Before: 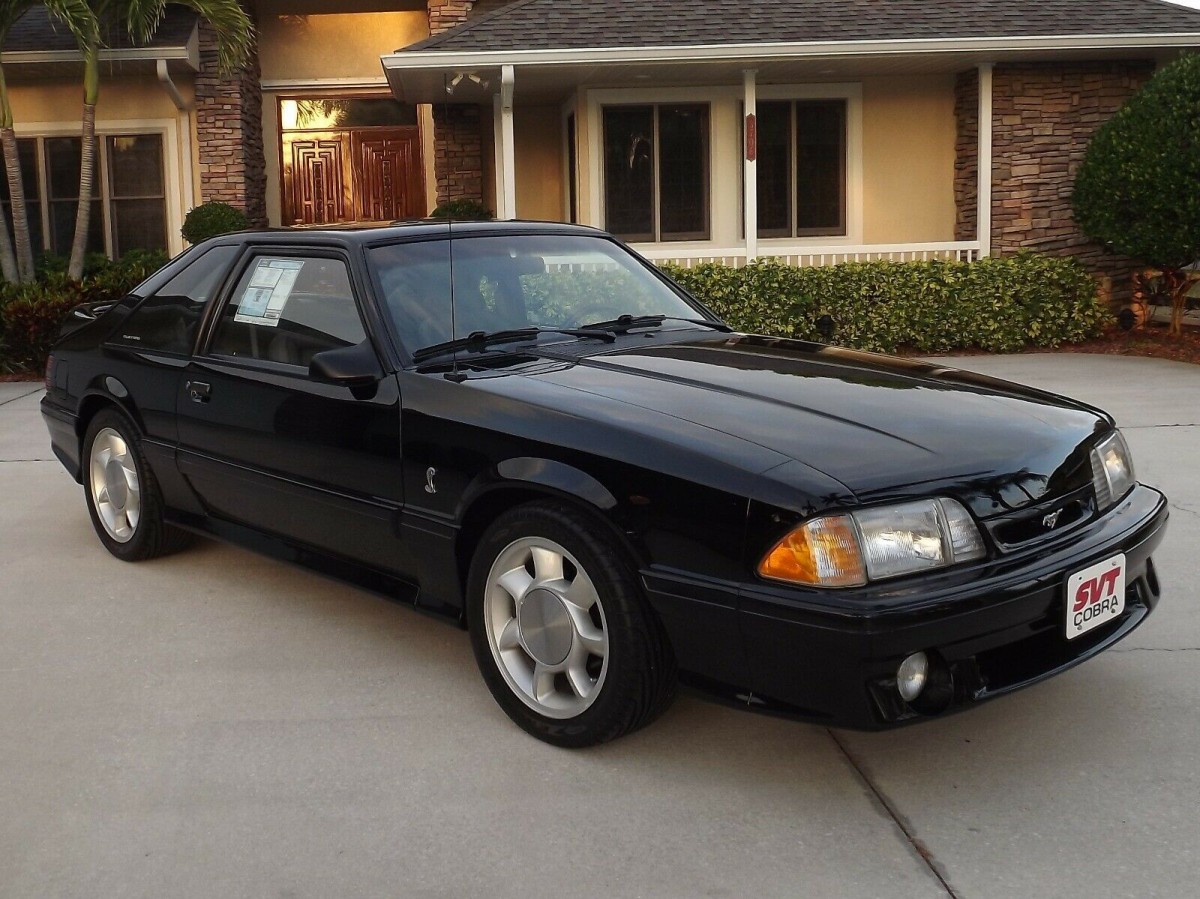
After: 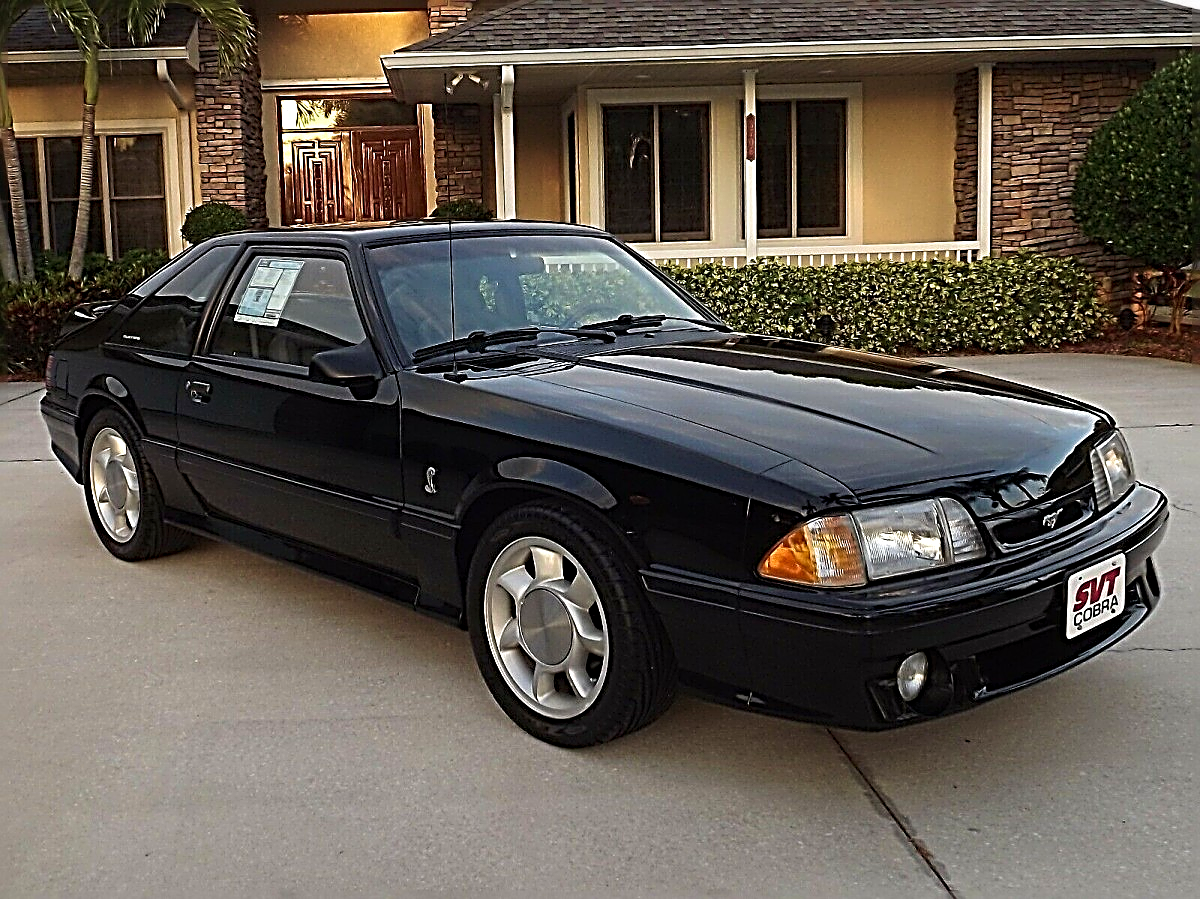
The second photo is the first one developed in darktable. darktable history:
sharpen: radius 3.158, amount 1.731
velvia: on, module defaults
